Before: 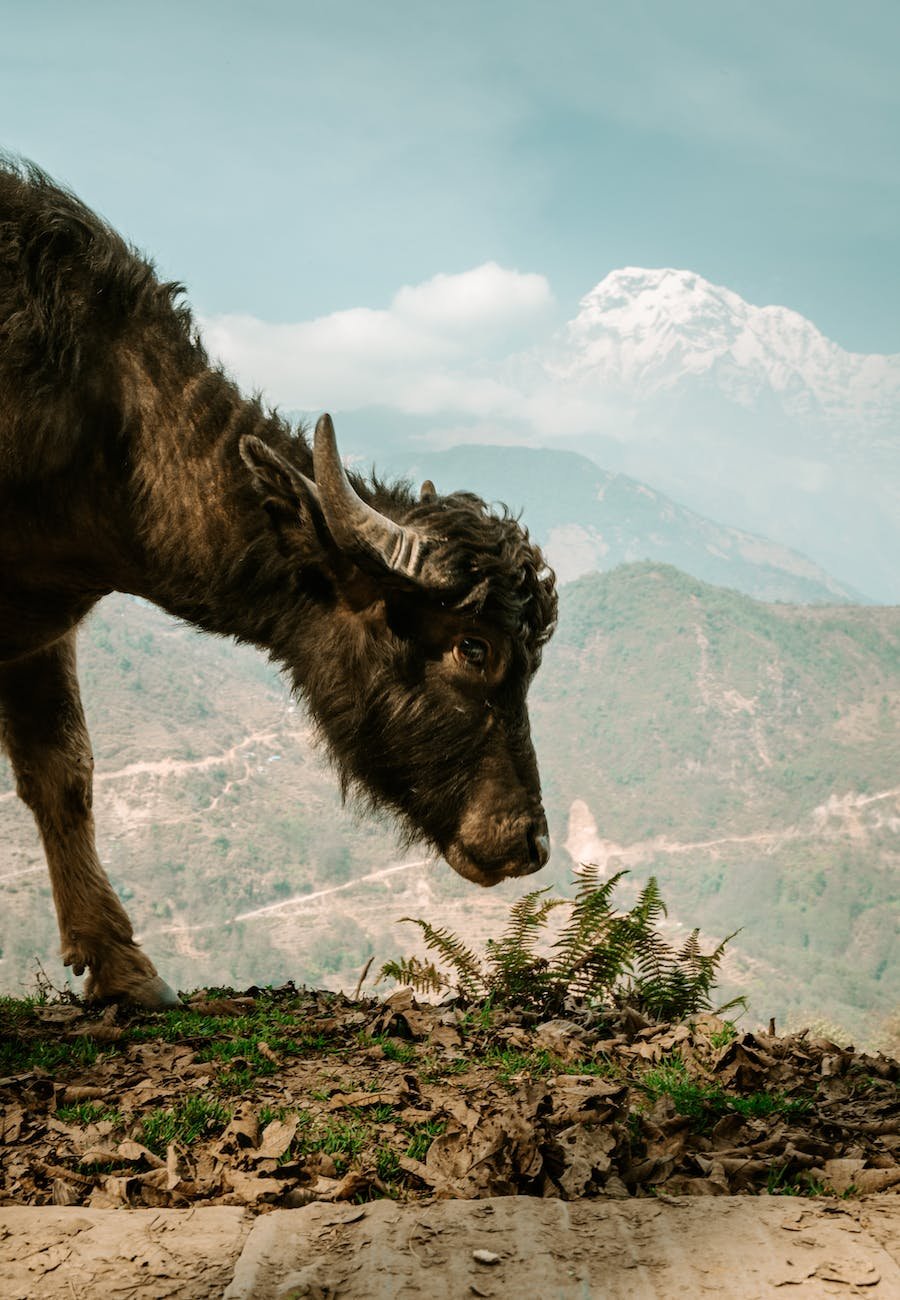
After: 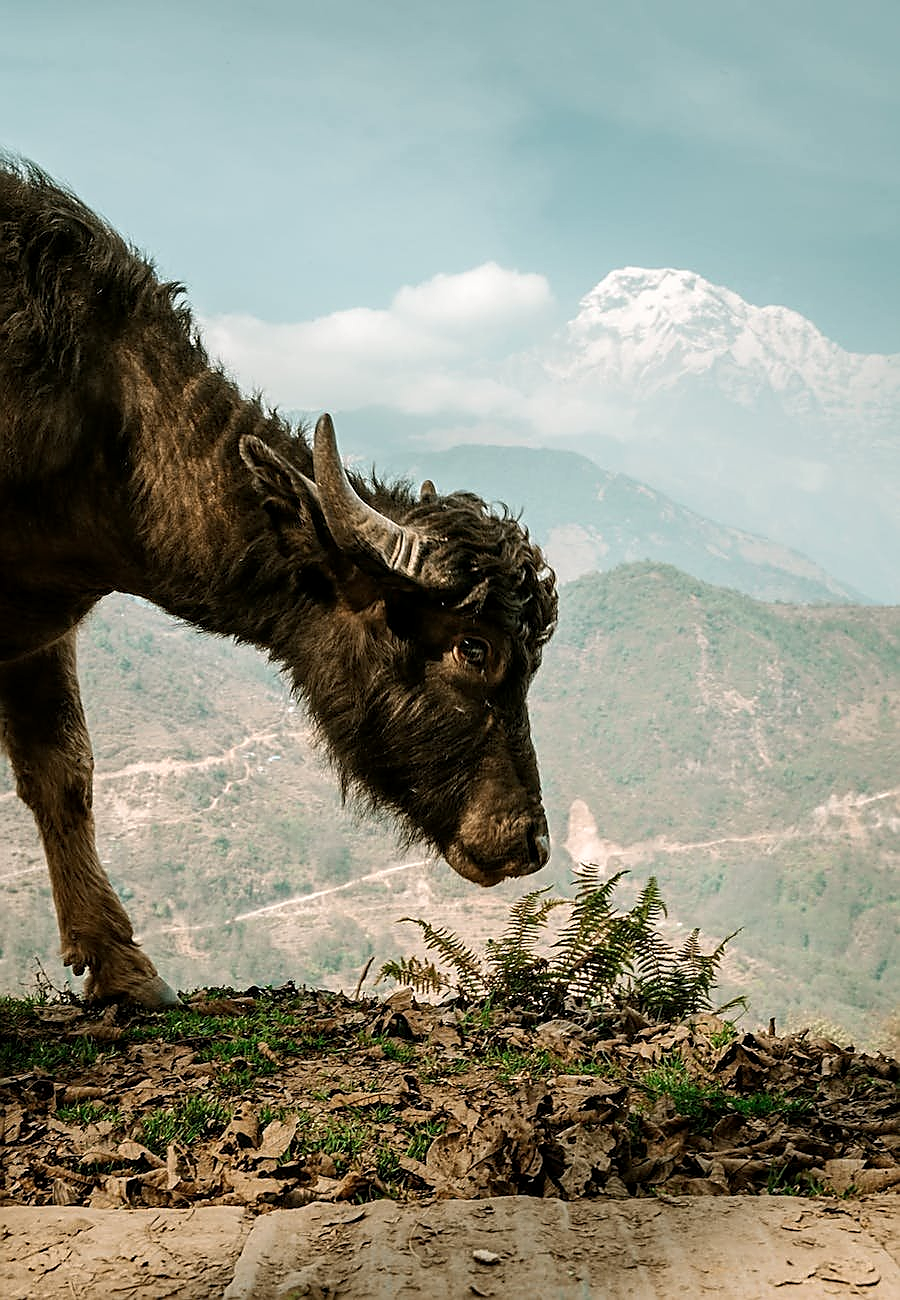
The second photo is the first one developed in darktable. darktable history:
sharpen: radius 1.4, amount 1.25, threshold 0.7
local contrast: highlights 100%, shadows 100%, detail 120%, midtone range 0.2
